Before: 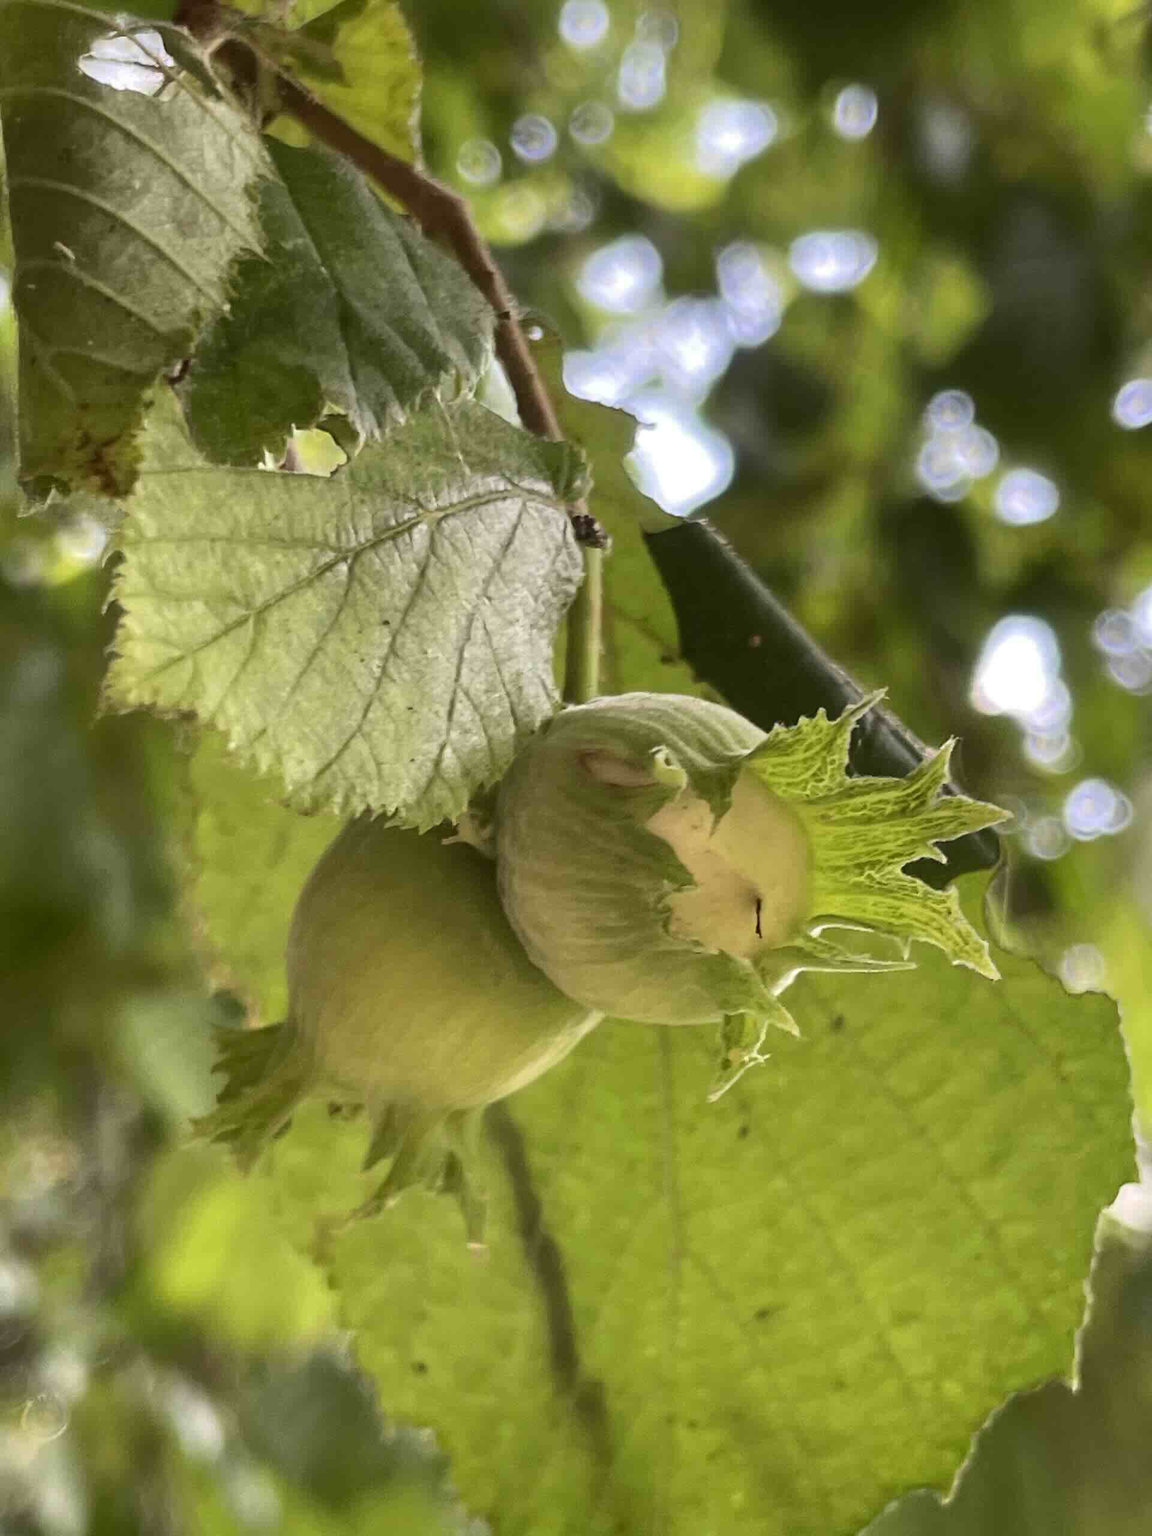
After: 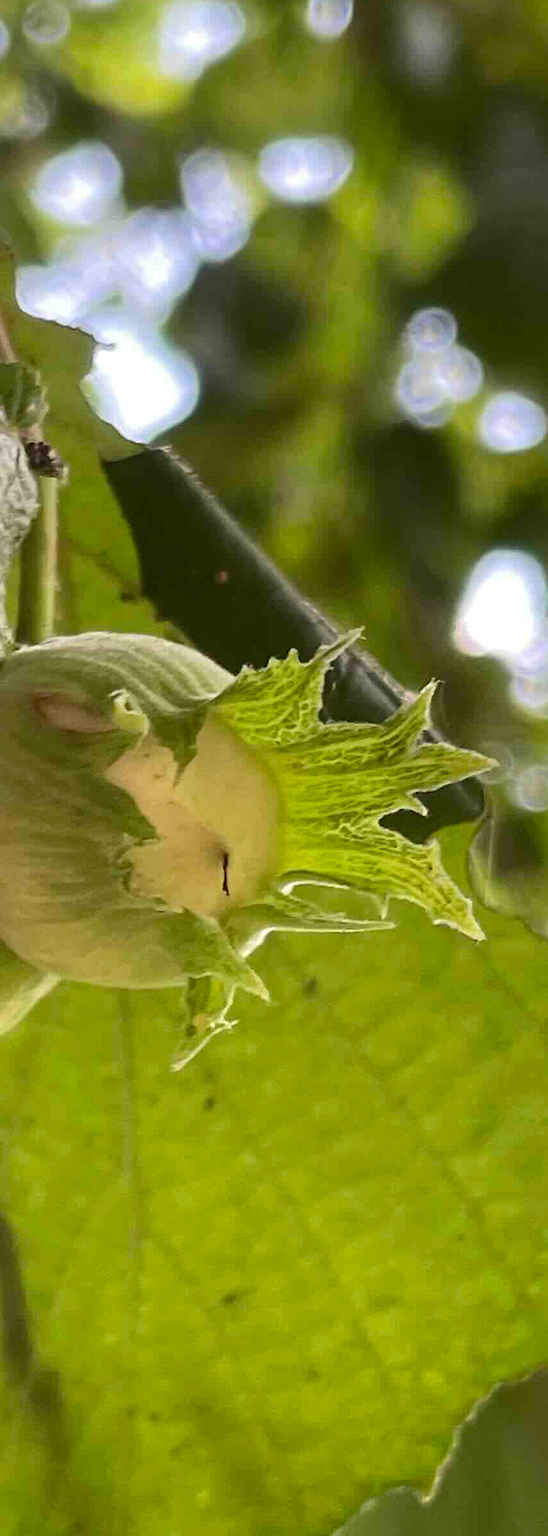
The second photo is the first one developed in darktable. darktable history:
sharpen: amount 0.209
crop: left 47.616%, top 6.736%, right 7.972%
